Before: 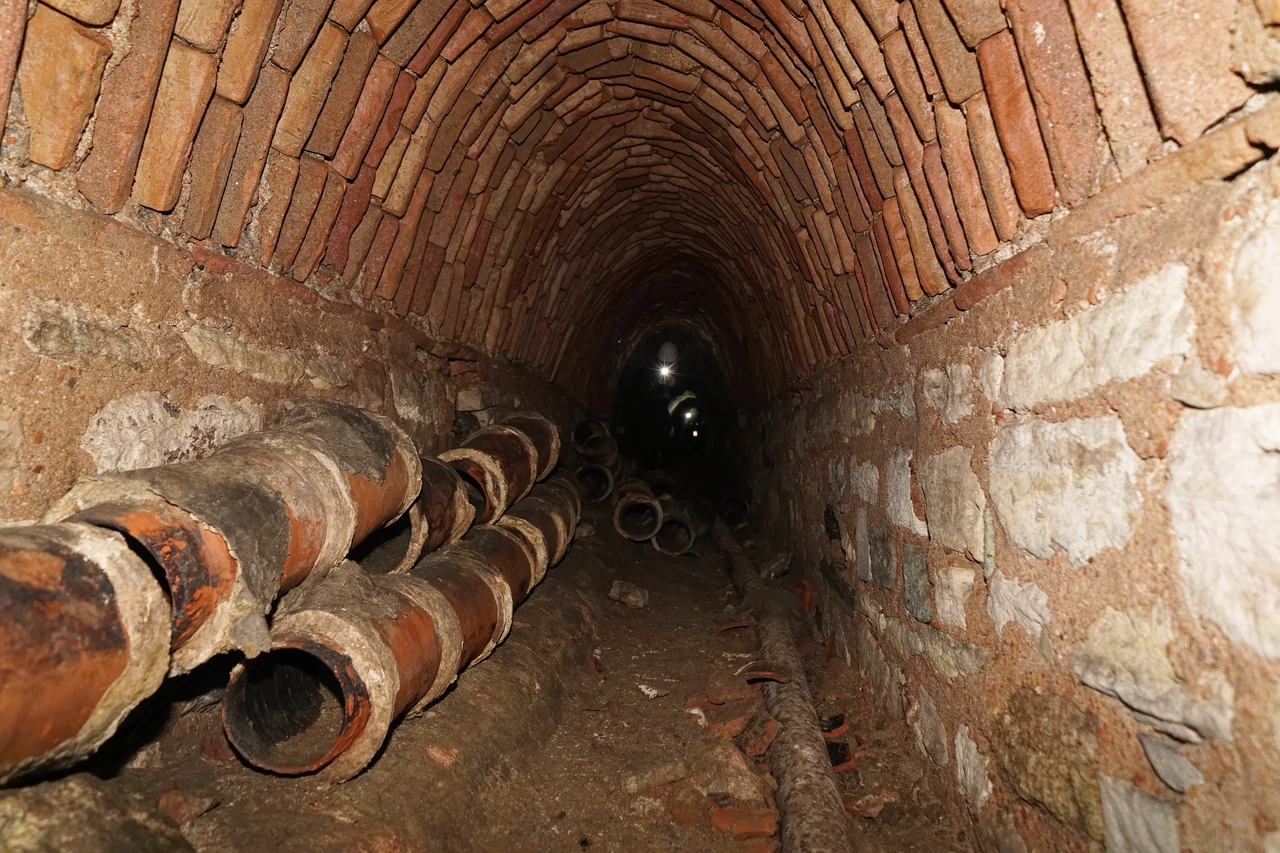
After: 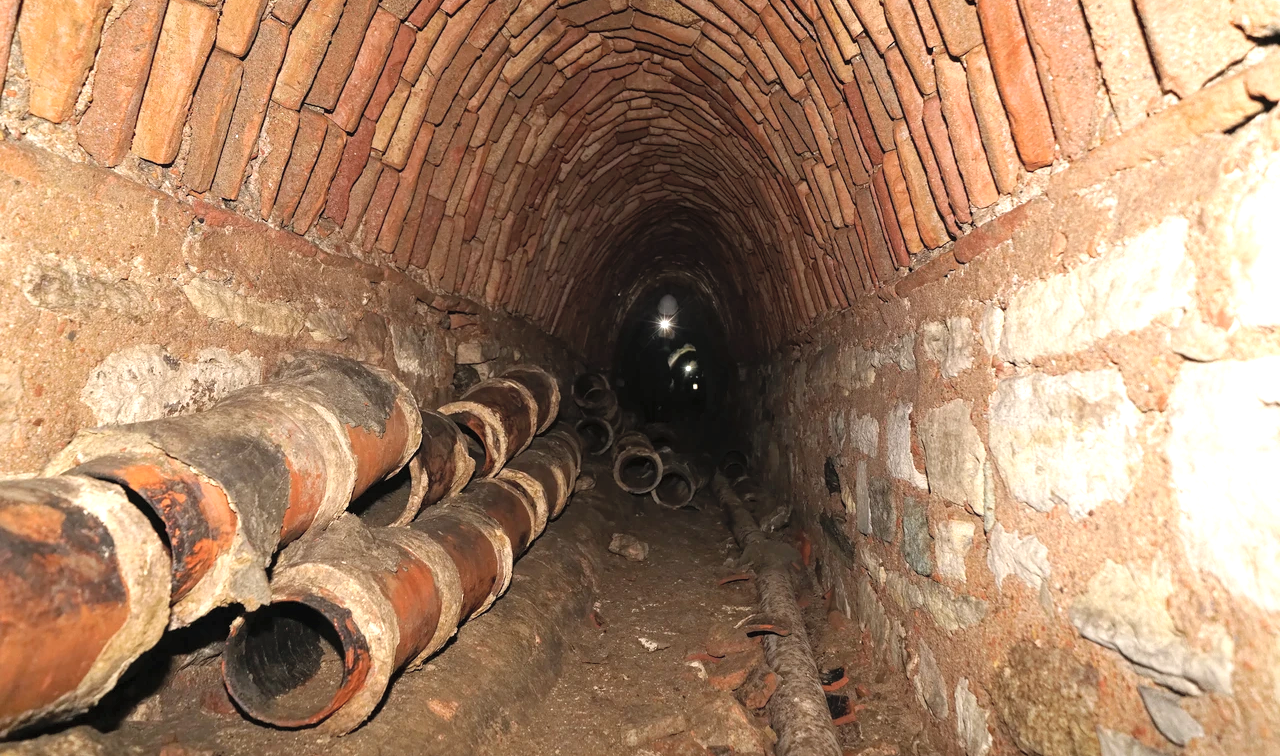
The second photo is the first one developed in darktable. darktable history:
levels: levels [0, 0.43, 0.859]
contrast brightness saturation: brightness 0.141
crop and rotate: top 5.559%, bottom 5.705%
exposure: exposure -0.046 EV, compensate highlight preservation false
